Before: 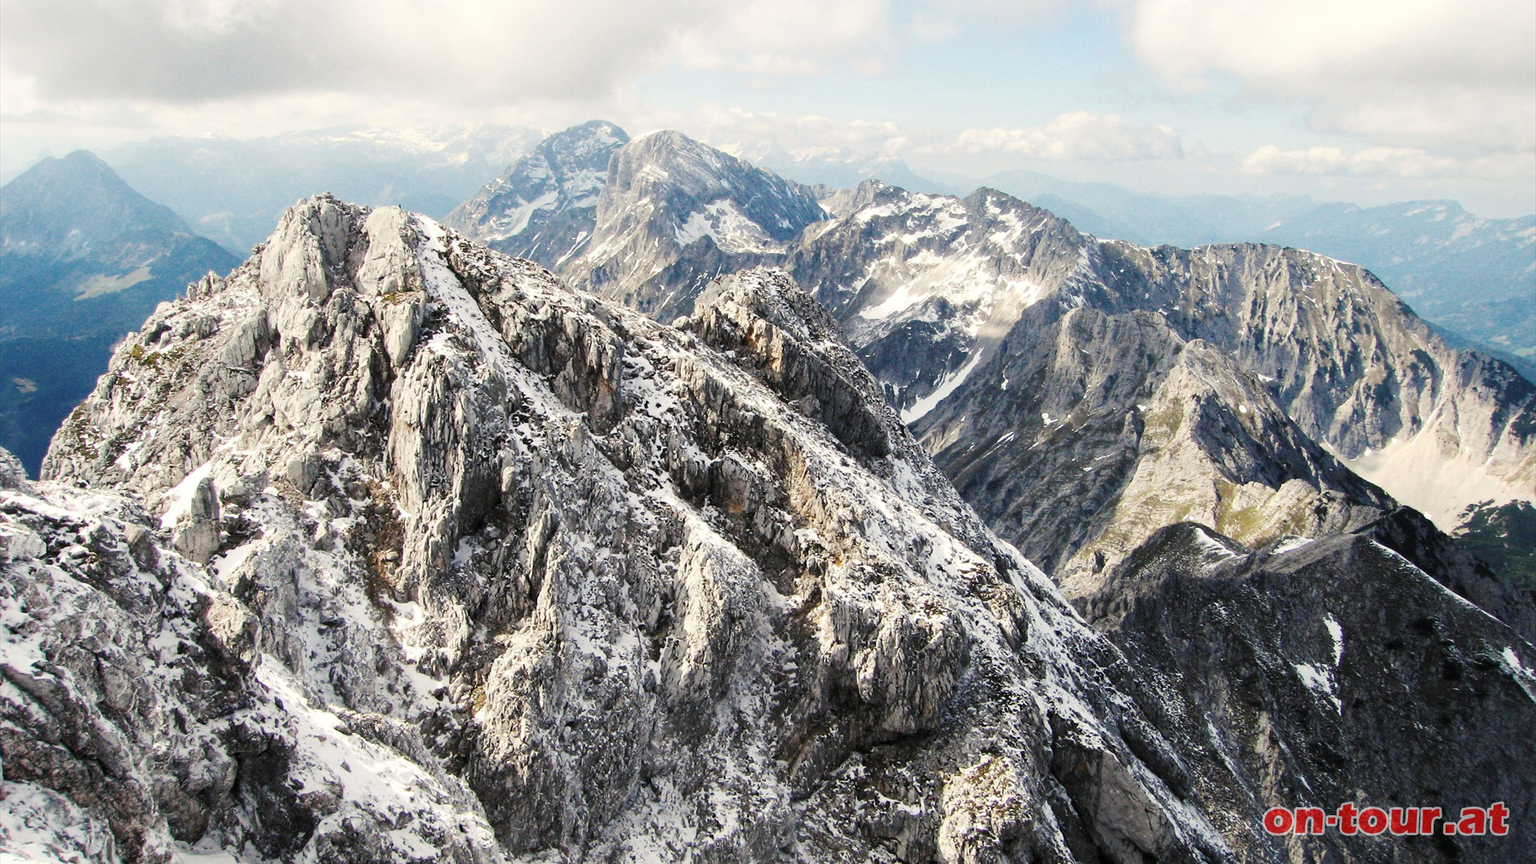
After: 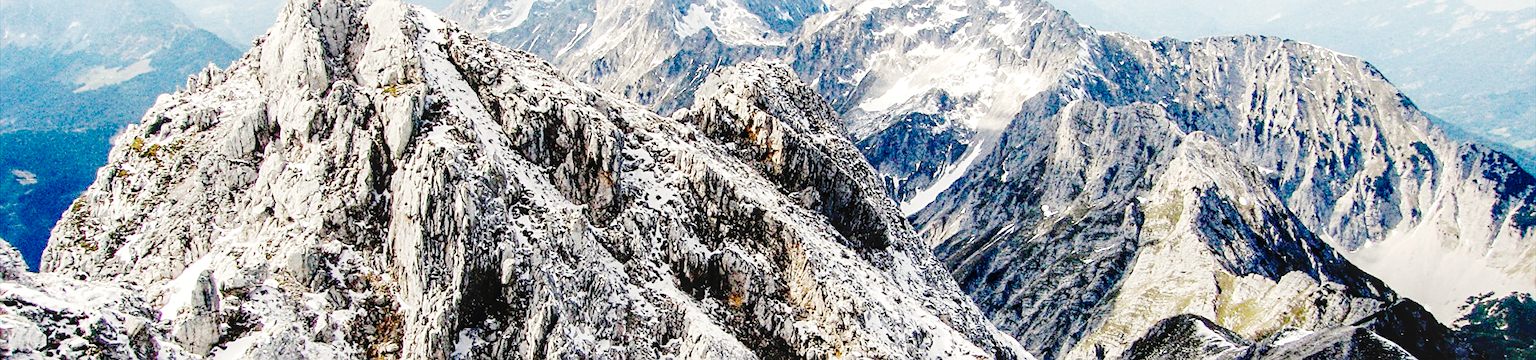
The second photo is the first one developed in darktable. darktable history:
crop and rotate: top 24.094%, bottom 34.187%
local contrast: on, module defaults
sharpen: on, module defaults
base curve: curves: ch0 [(0, 0) (0.036, 0.01) (0.123, 0.254) (0.258, 0.504) (0.507, 0.748) (1, 1)], preserve colors none
